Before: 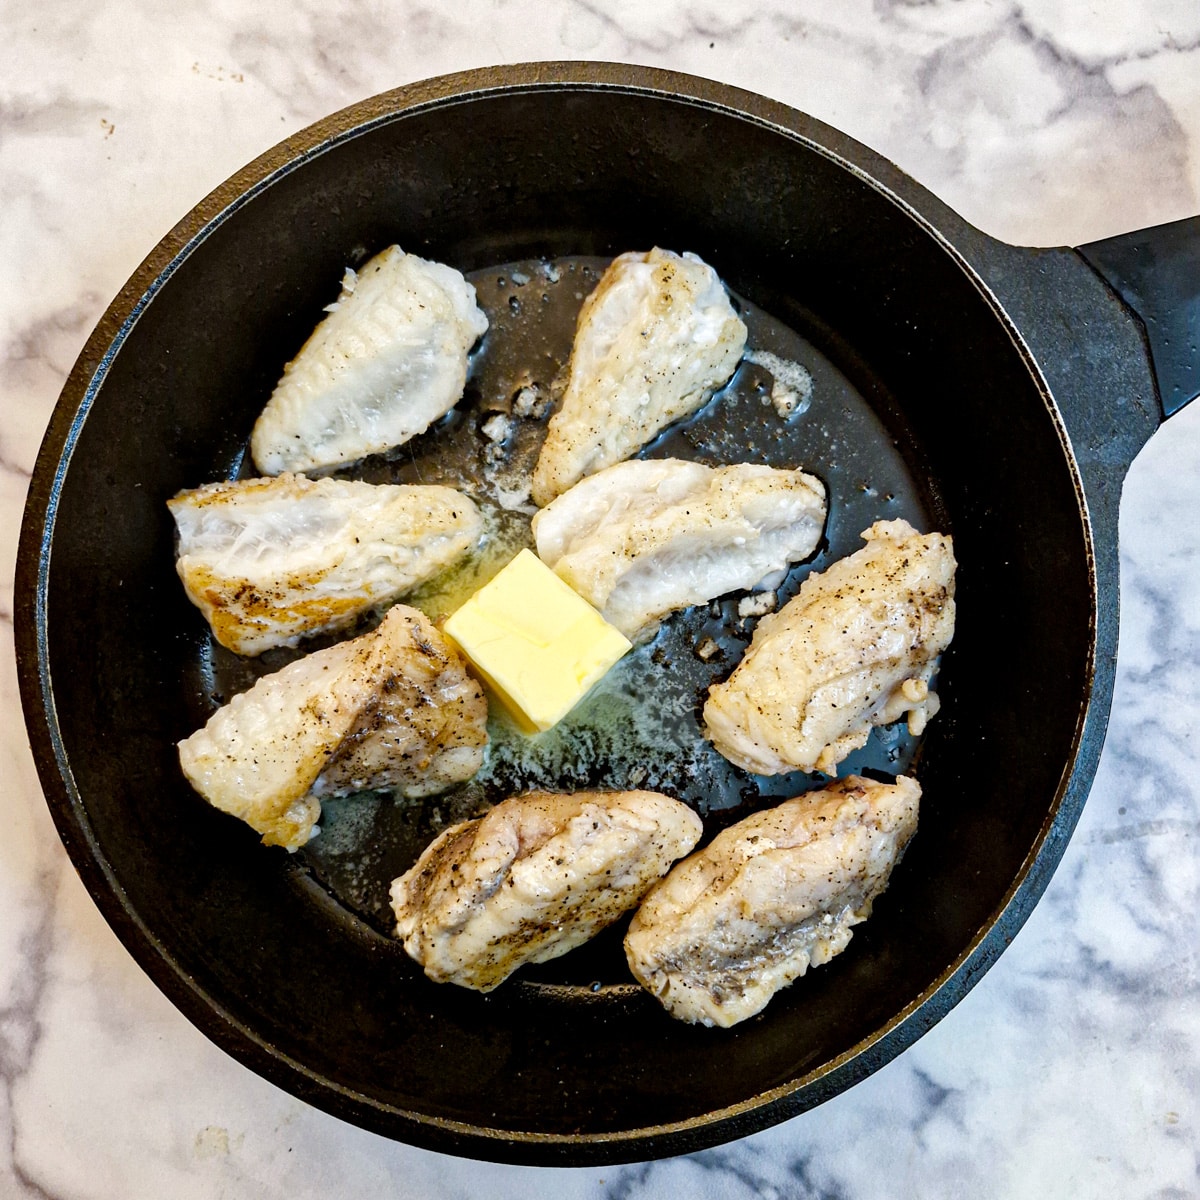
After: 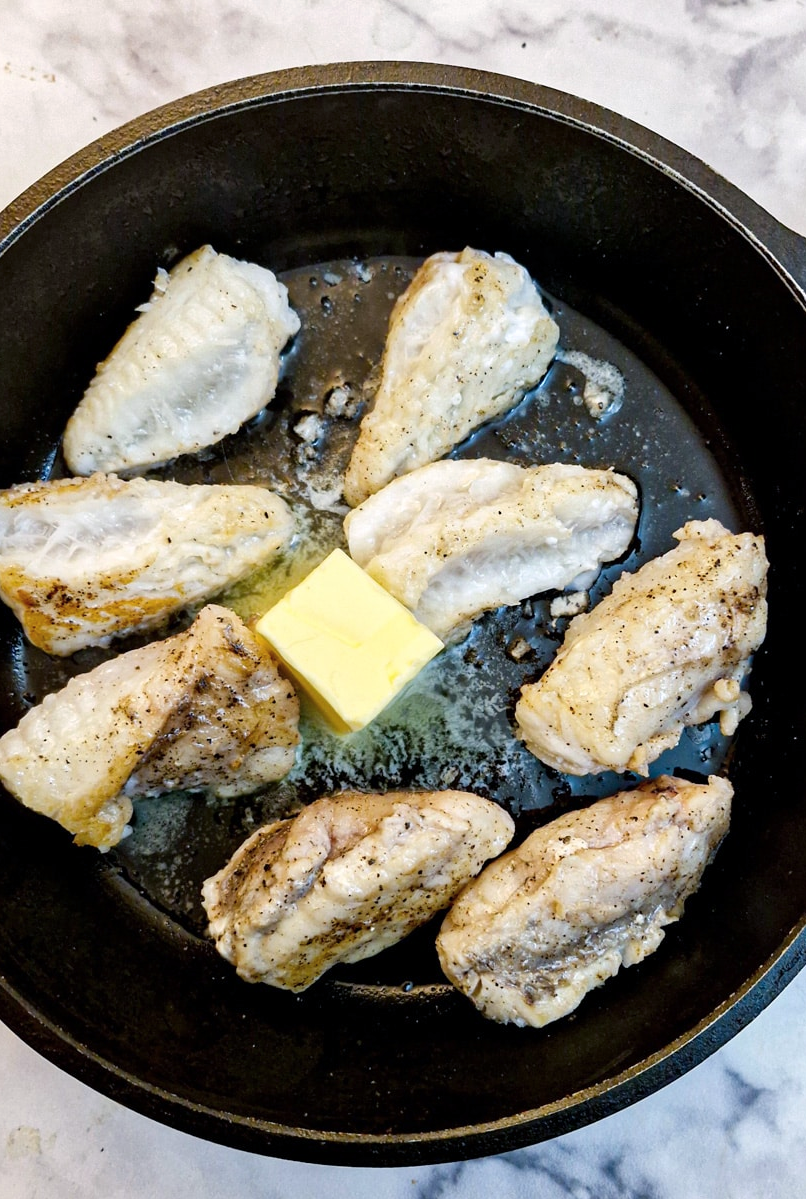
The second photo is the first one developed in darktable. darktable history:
color balance rgb: power › chroma 0.976%, power › hue 257.07°, perceptual saturation grading › global saturation -0.032%, global vibrance 7.19%, saturation formula JzAzBz (2021)
crop and rotate: left 15.671%, right 17.079%
